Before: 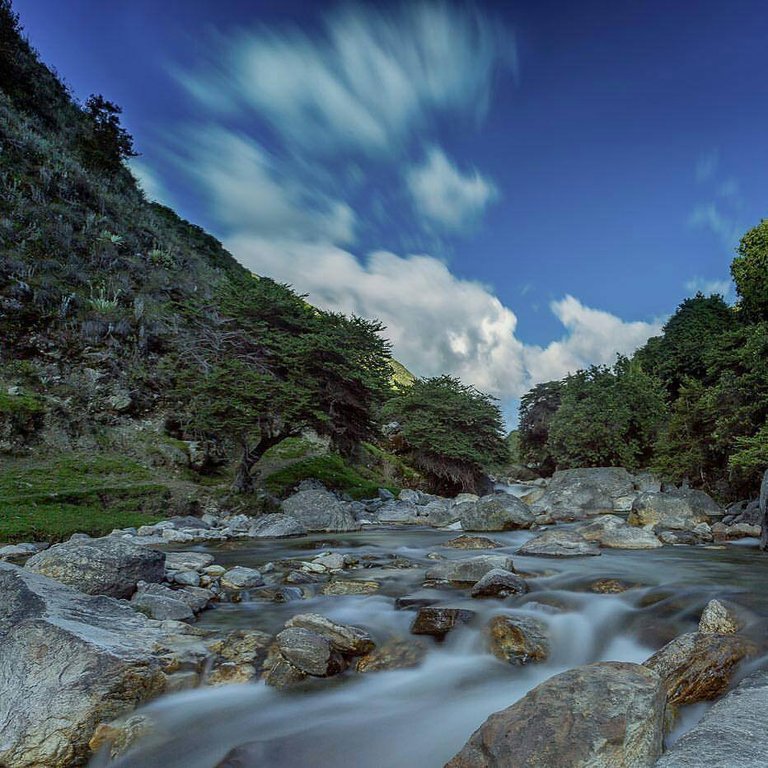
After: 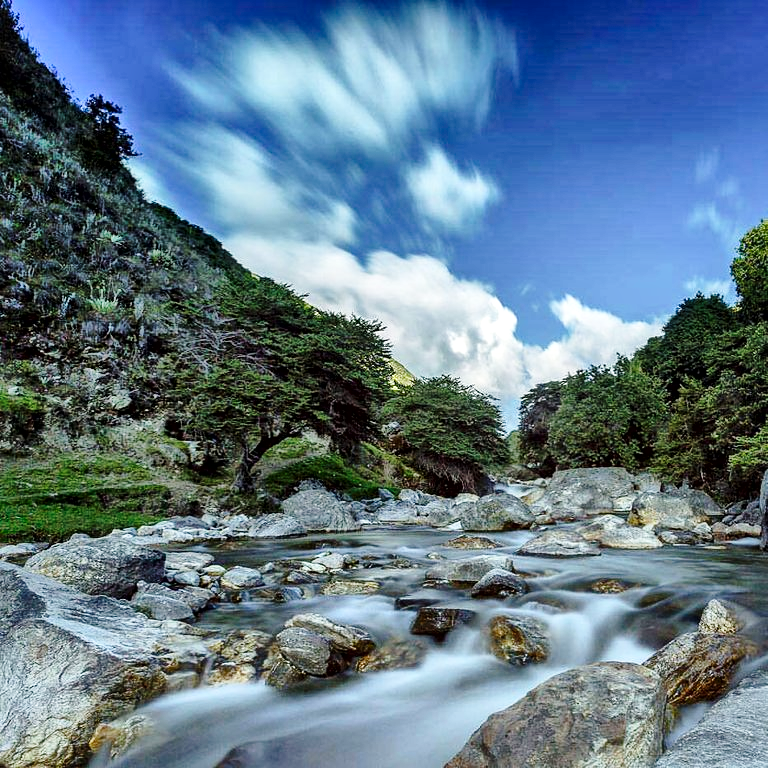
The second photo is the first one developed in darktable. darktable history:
base curve: curves: ch0 [(0, 0) (0.028, 0.03) (0.121, 0.232) (0.46, 0.748) (0.859, 0.968) (1, 1)], preserve colors none
shadows and highlights: shadows 52.56, soften with gaussian
local contrast: mode bilateral grid, contrast 19, coarseness 49, detail 172%, midtone range 0.2
